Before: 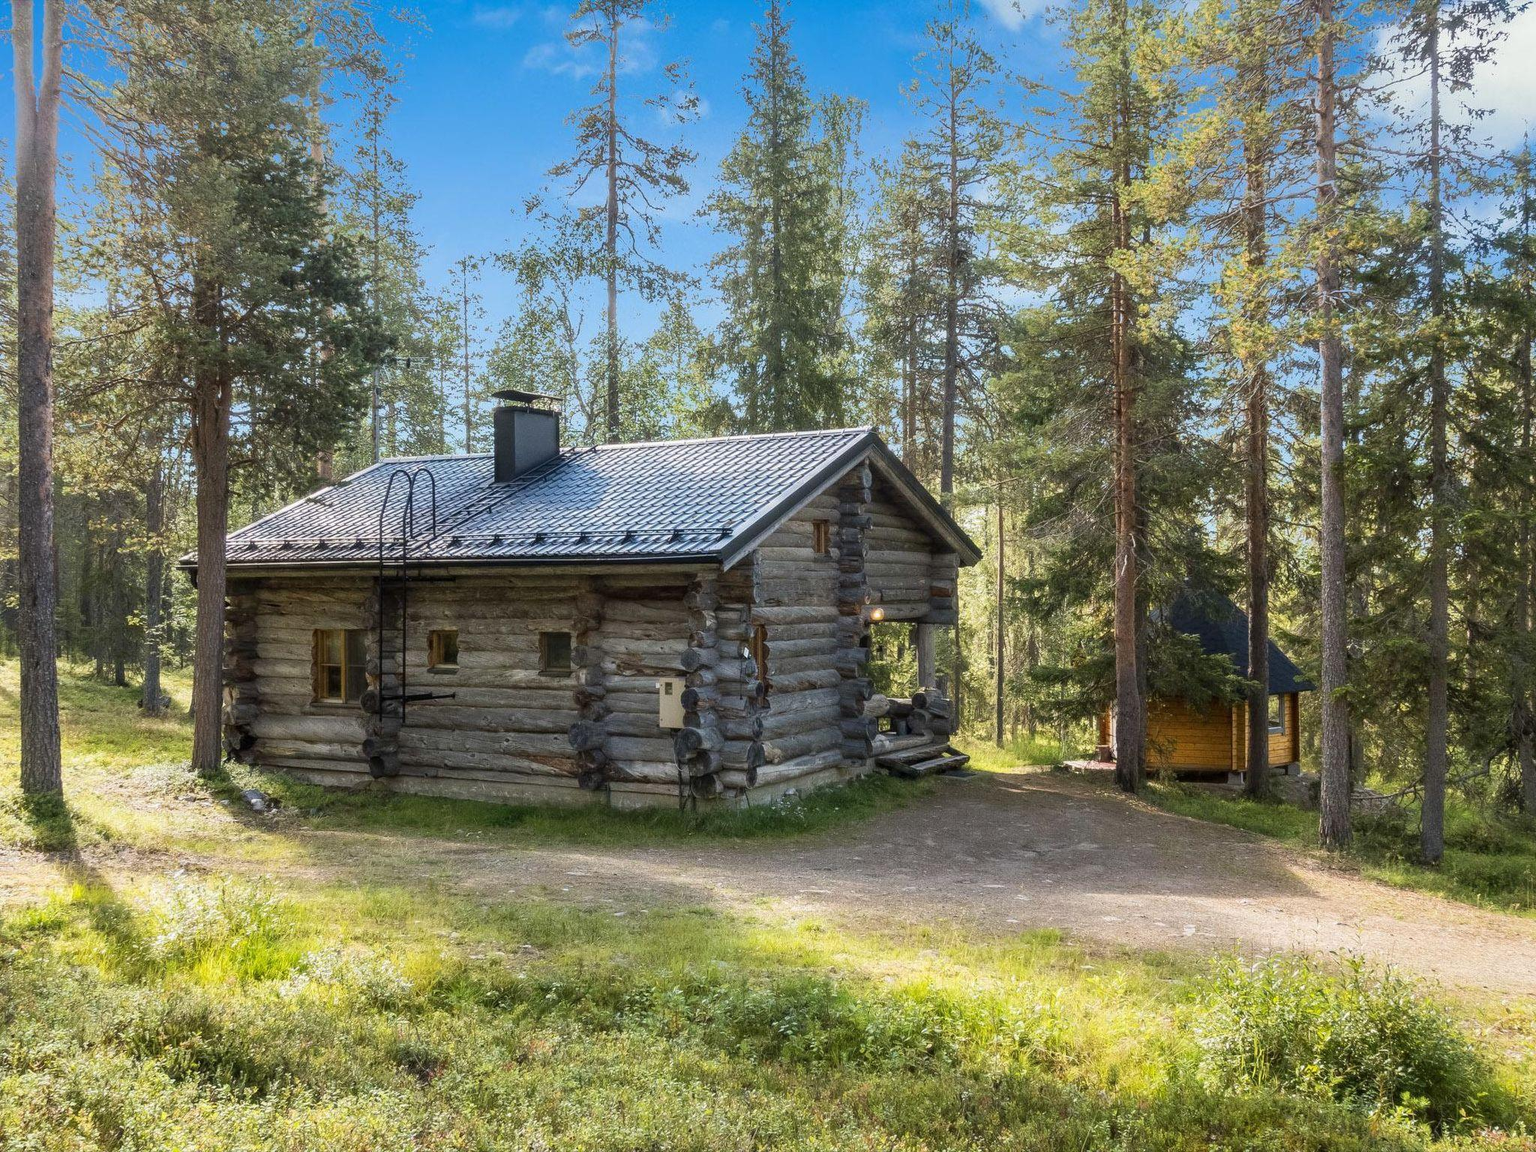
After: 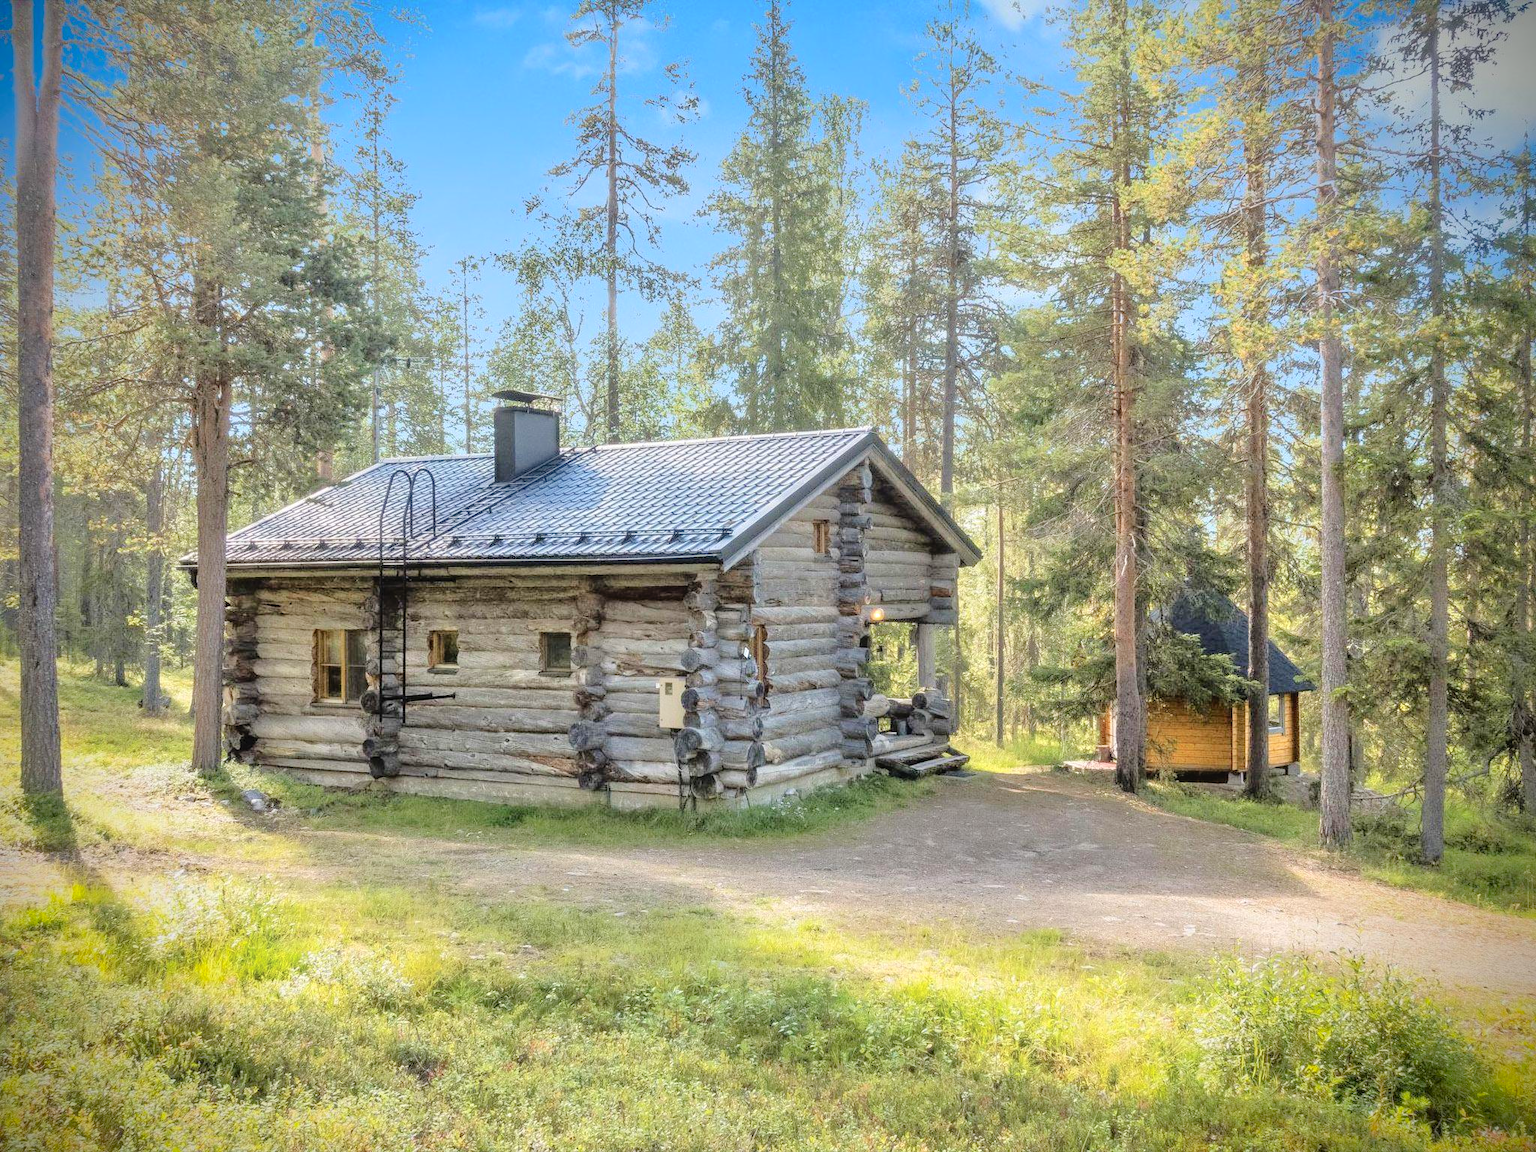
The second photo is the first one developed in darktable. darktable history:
vignetting: fall-off radius 60.66%, brightness -0.981, saturation 0.493
tone equalizer: -7 EV 0.144 EV, -6 EV 0.626 EV, -5 EV 1.15 EV, -4 EV 1.32 EV, -3 EV 1.18 EV, -2 EV 0.6 EV, -1 EV 0.155 EV
tone curve: curves: ch0 [(0, 0) (0.003, 0.039) (0.011, 0.041) (0.025, 0.048) (0.044, 0.065) (0.069, 0.084) (0.1, 0.104) (0.136, 0.137) (0.177, 0.19) (0.224, 0.245) (0.277, 0.32) (0.335, 0.409) (0.399, 0.496) (0.468, 0.58) (0.543, 0.656) (0.623, 0.733) (0.709, 0.796) (0.801, 0.852) (0.898, 0.93) (1, 1)], color space Lab, independent channels, preserve colors none
